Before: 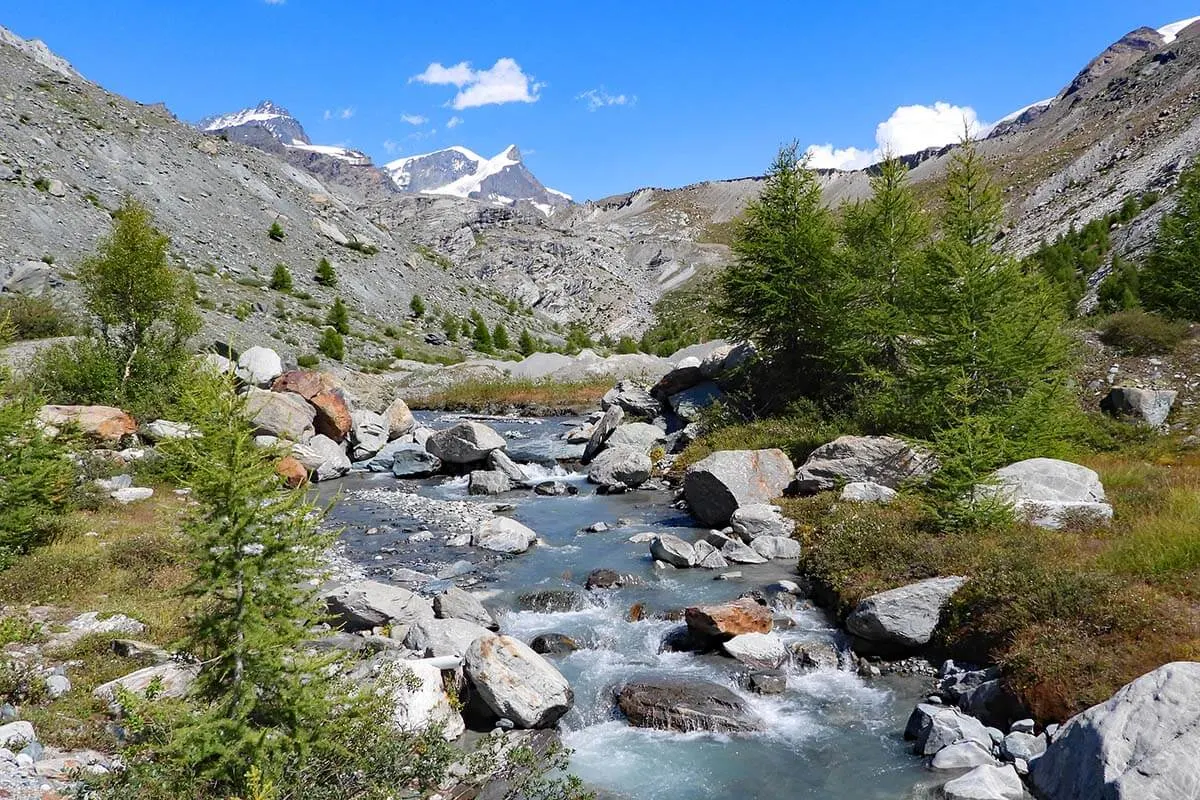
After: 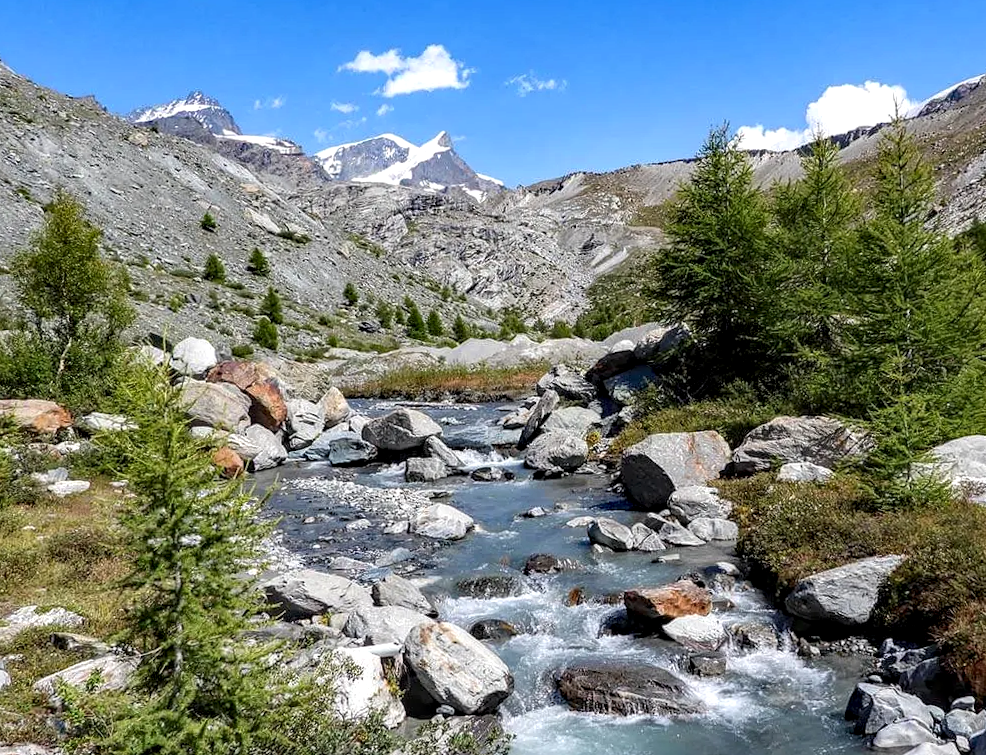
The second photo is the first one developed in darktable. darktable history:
crop and rotate: angle 1°, left 4.281%, top 0.642%, right 11.383%, bottom 2.486%
local contrast: detail 144%
